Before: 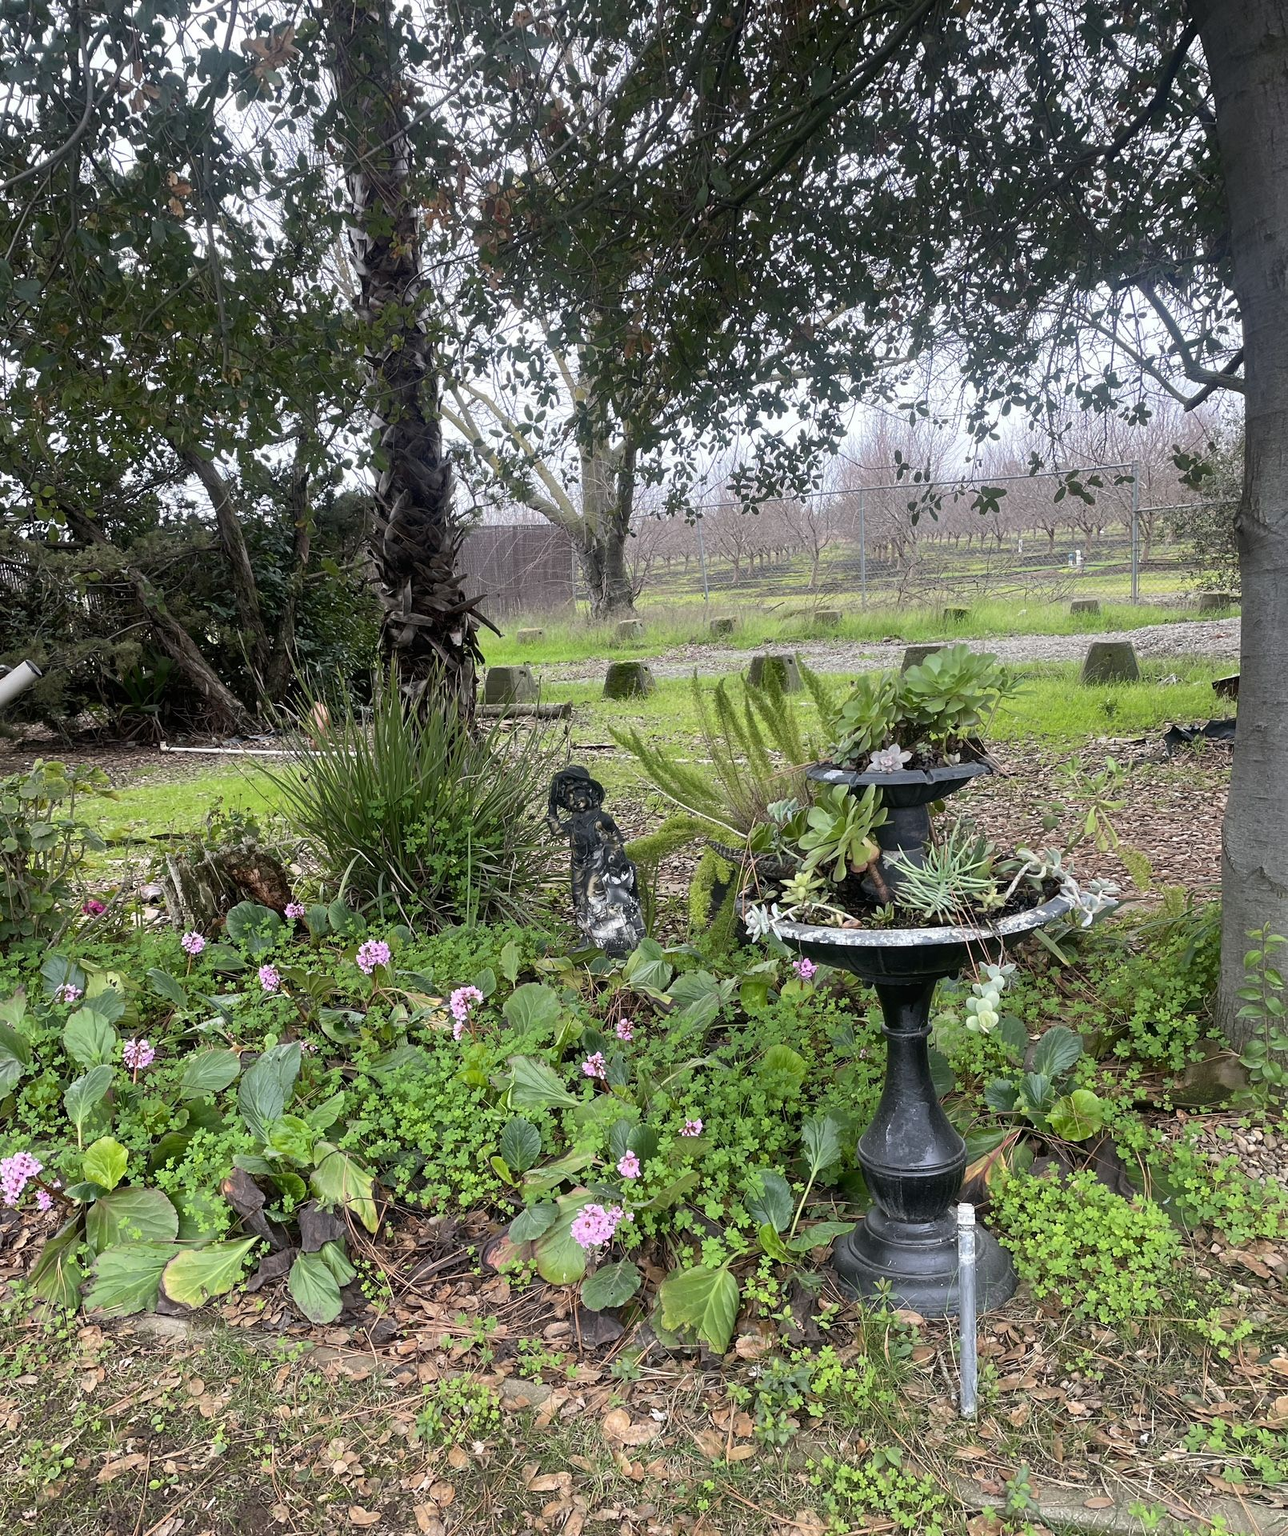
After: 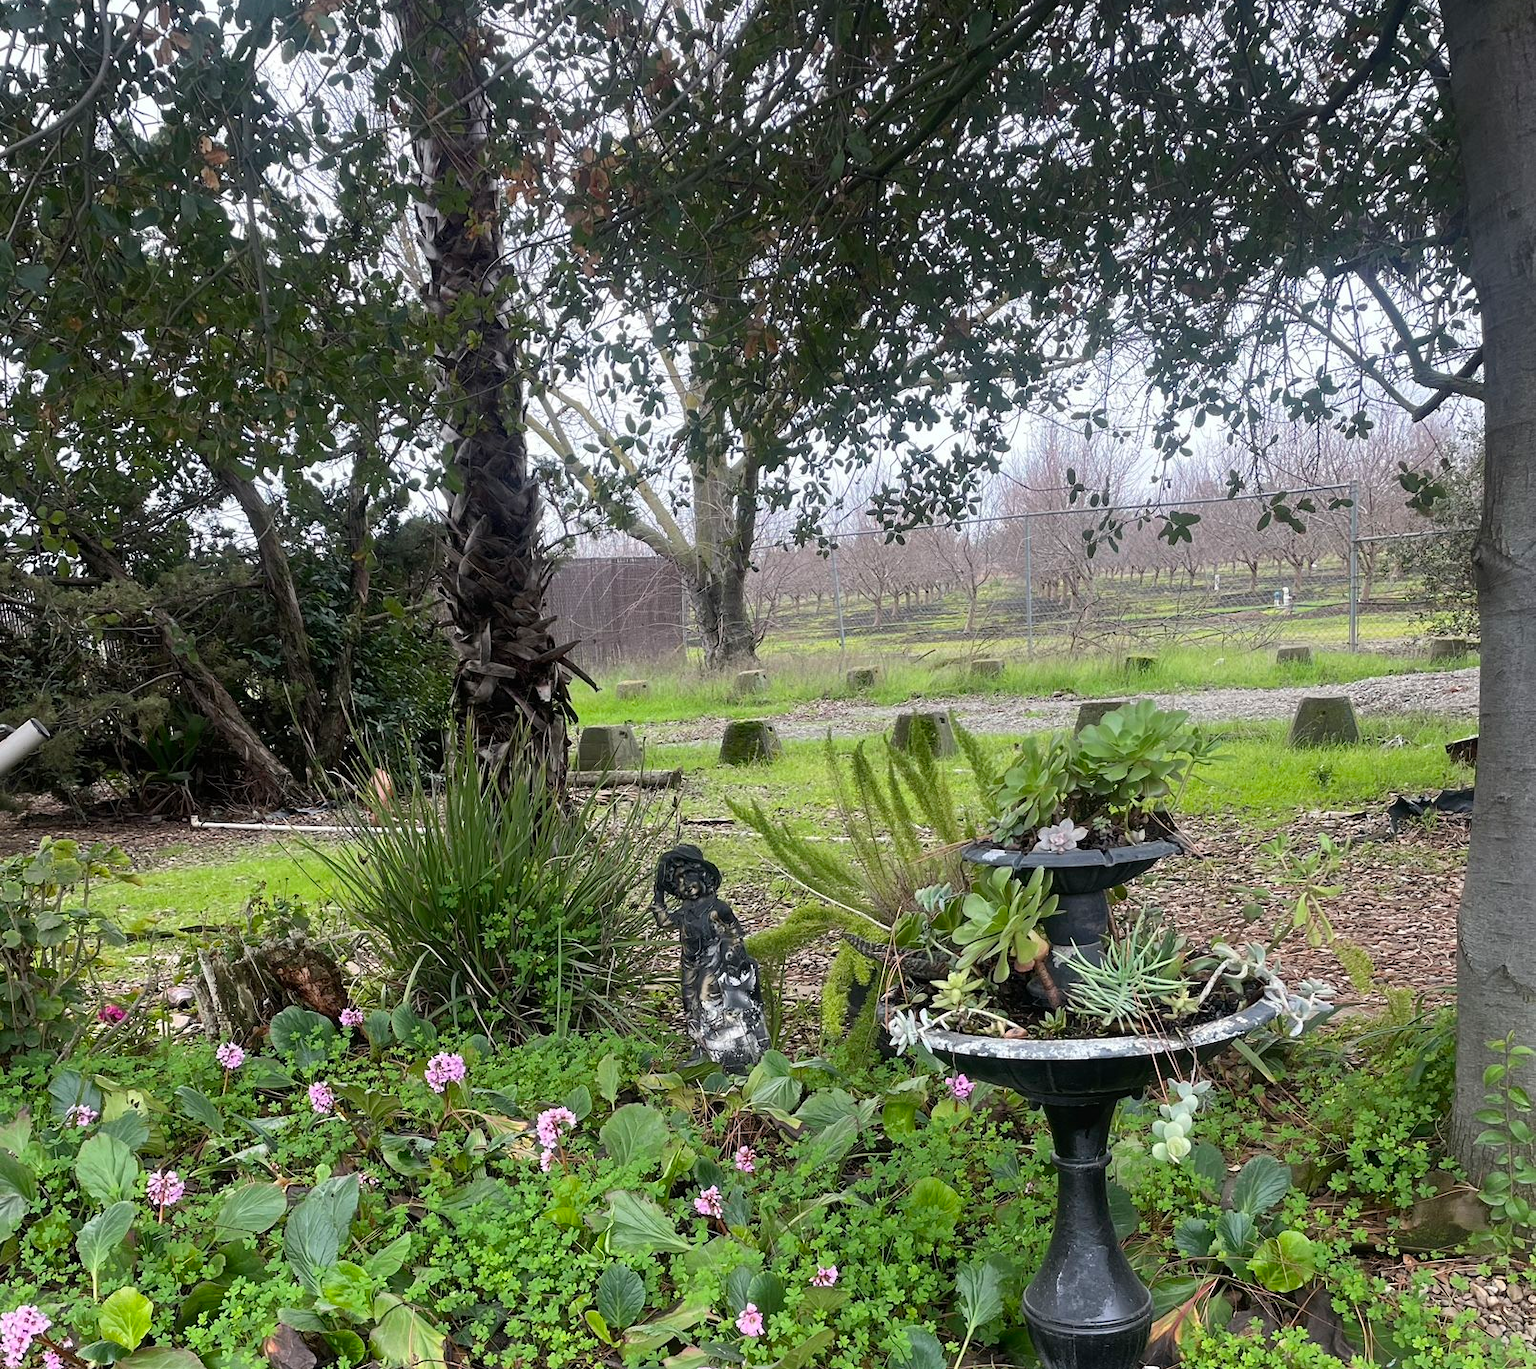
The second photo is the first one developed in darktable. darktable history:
crop: top 3.79%, bottom 21.425%
